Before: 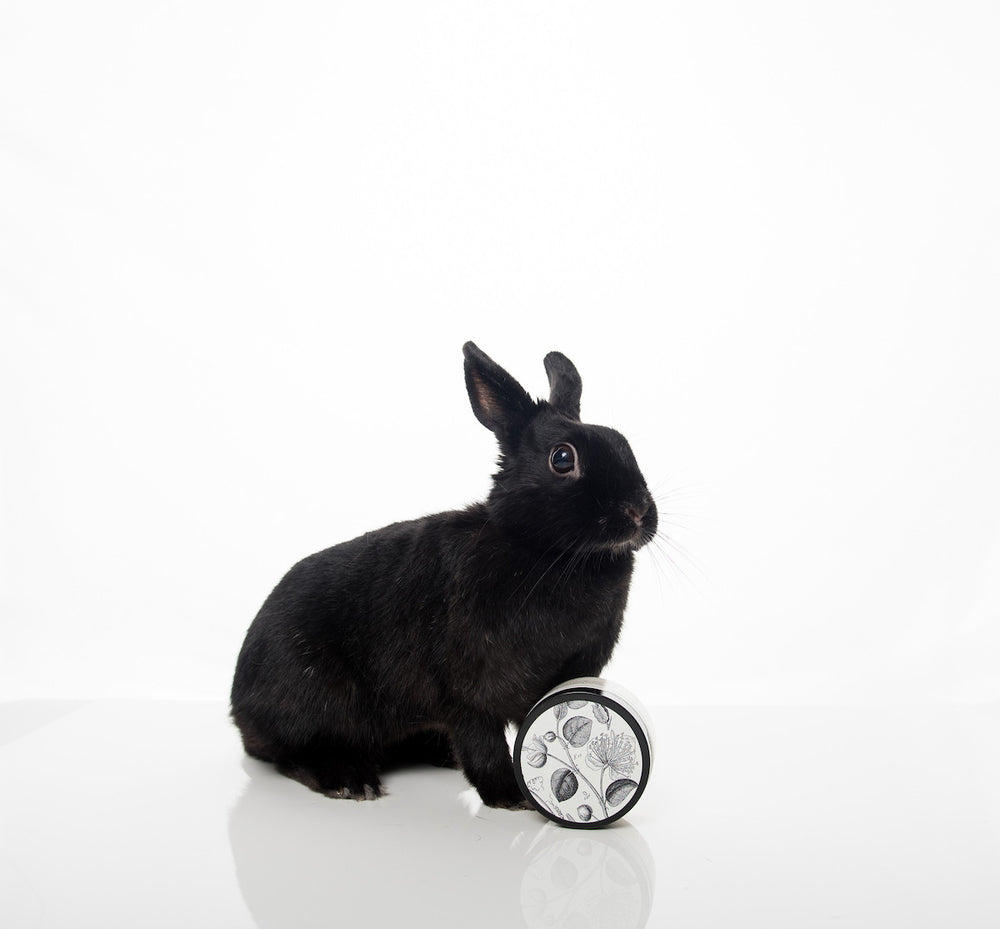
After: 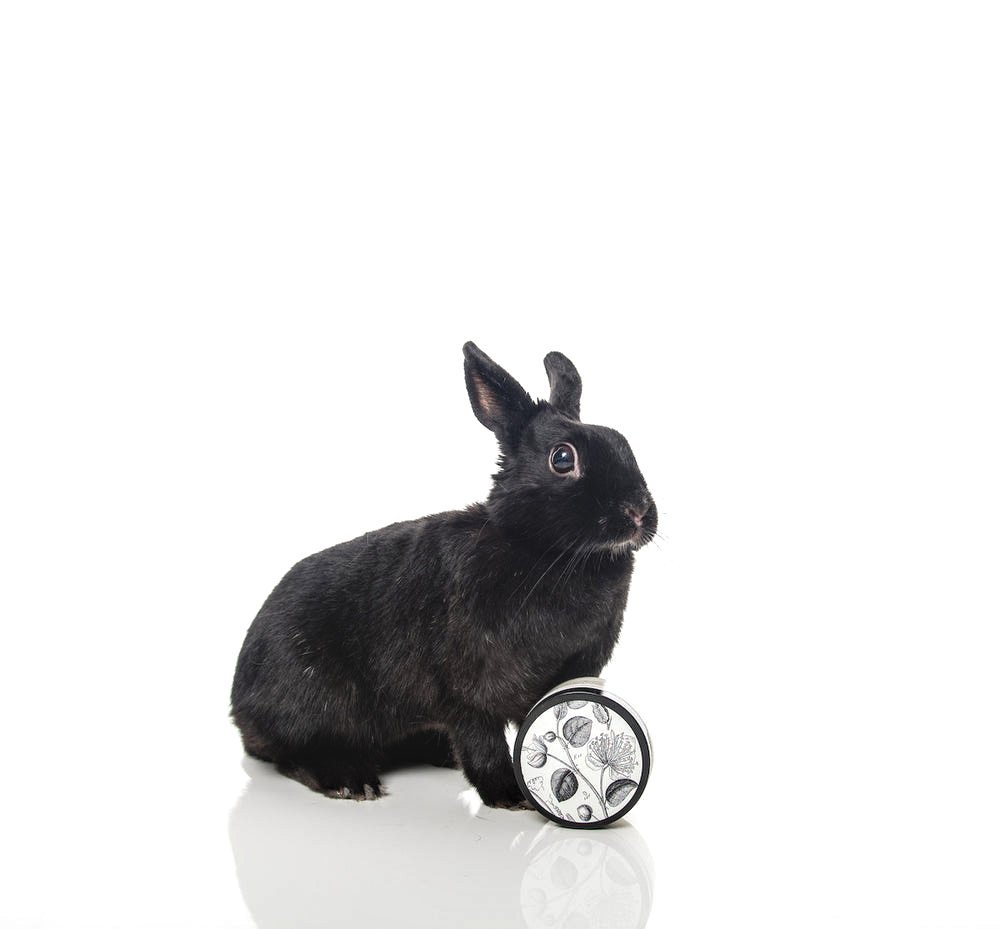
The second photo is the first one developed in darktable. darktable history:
local contrast: detail 142%
exposure: exposure 0.375 EV, compensate highlight preservation false
